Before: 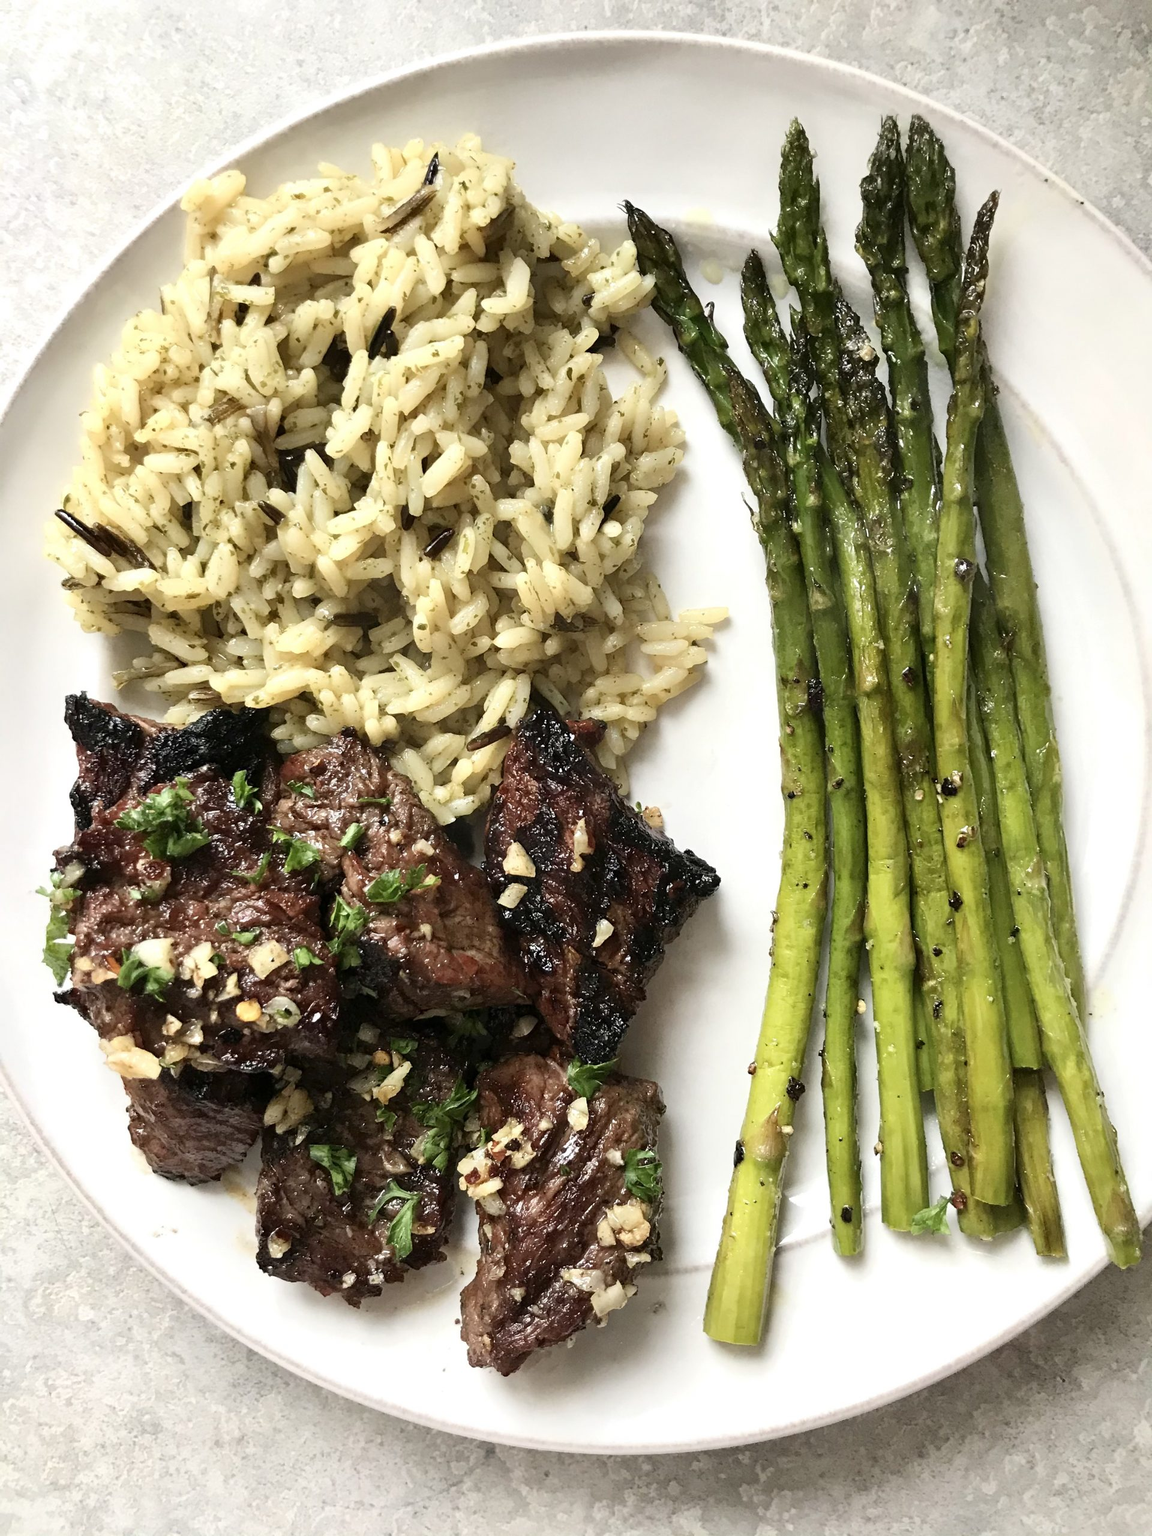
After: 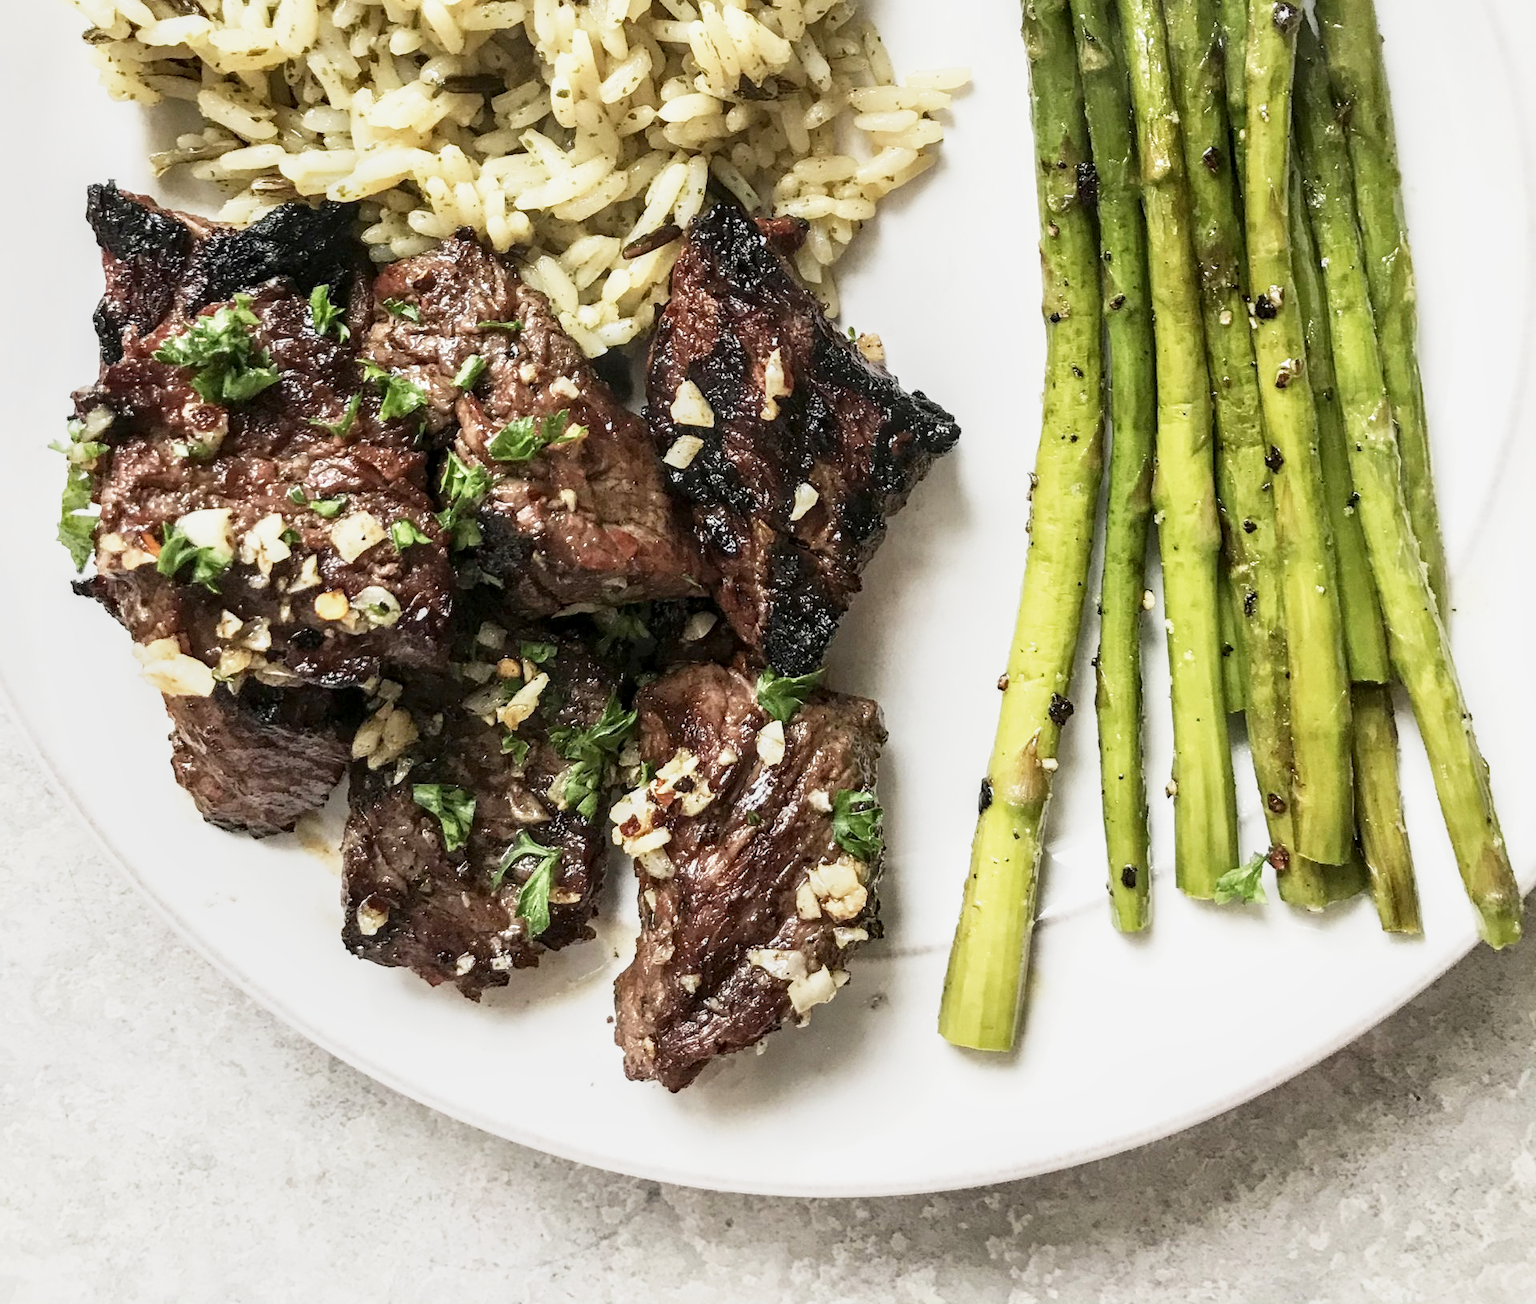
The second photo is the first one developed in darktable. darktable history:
crop and rotate: top 36.254%
local contrast: detail 130%
base curve: curves: ch0 [(0, 0) (0.088, 0.125) (0.176, 0.251) (0.354, 0.501) (0.613, 0.749) (1, 0.877)], preserve colors none
